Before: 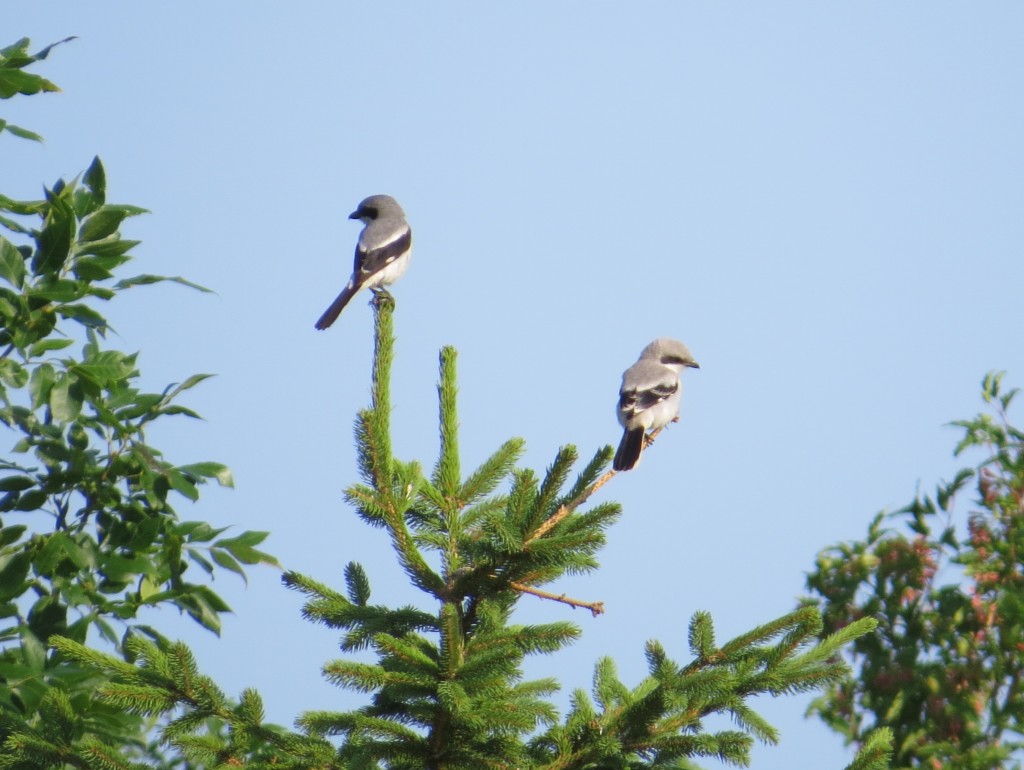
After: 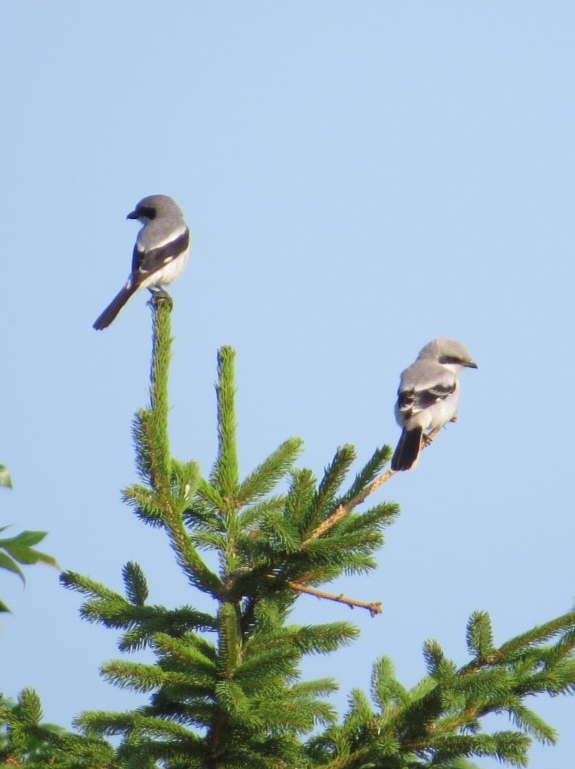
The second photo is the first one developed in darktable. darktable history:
crop: left 21.763%, right 22.005%, bottom 0.005%
